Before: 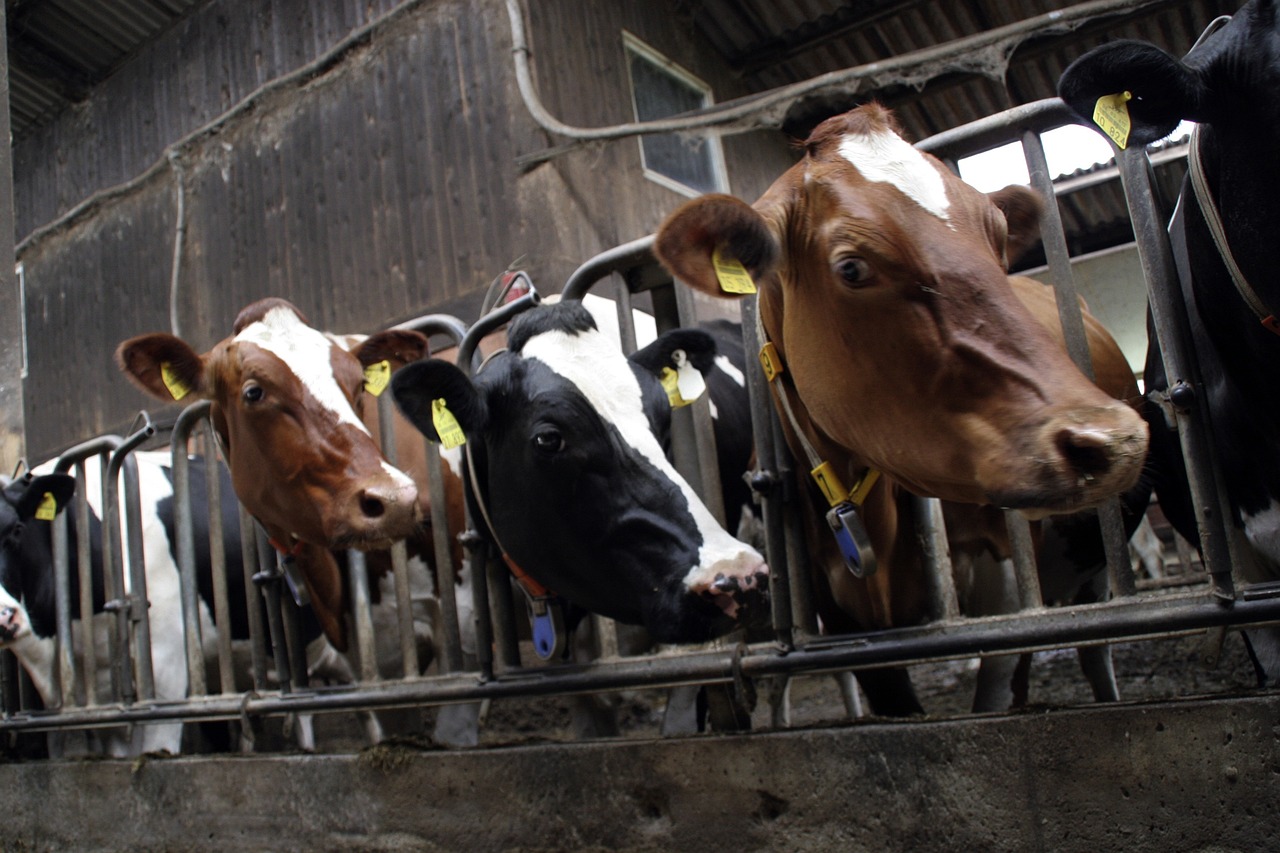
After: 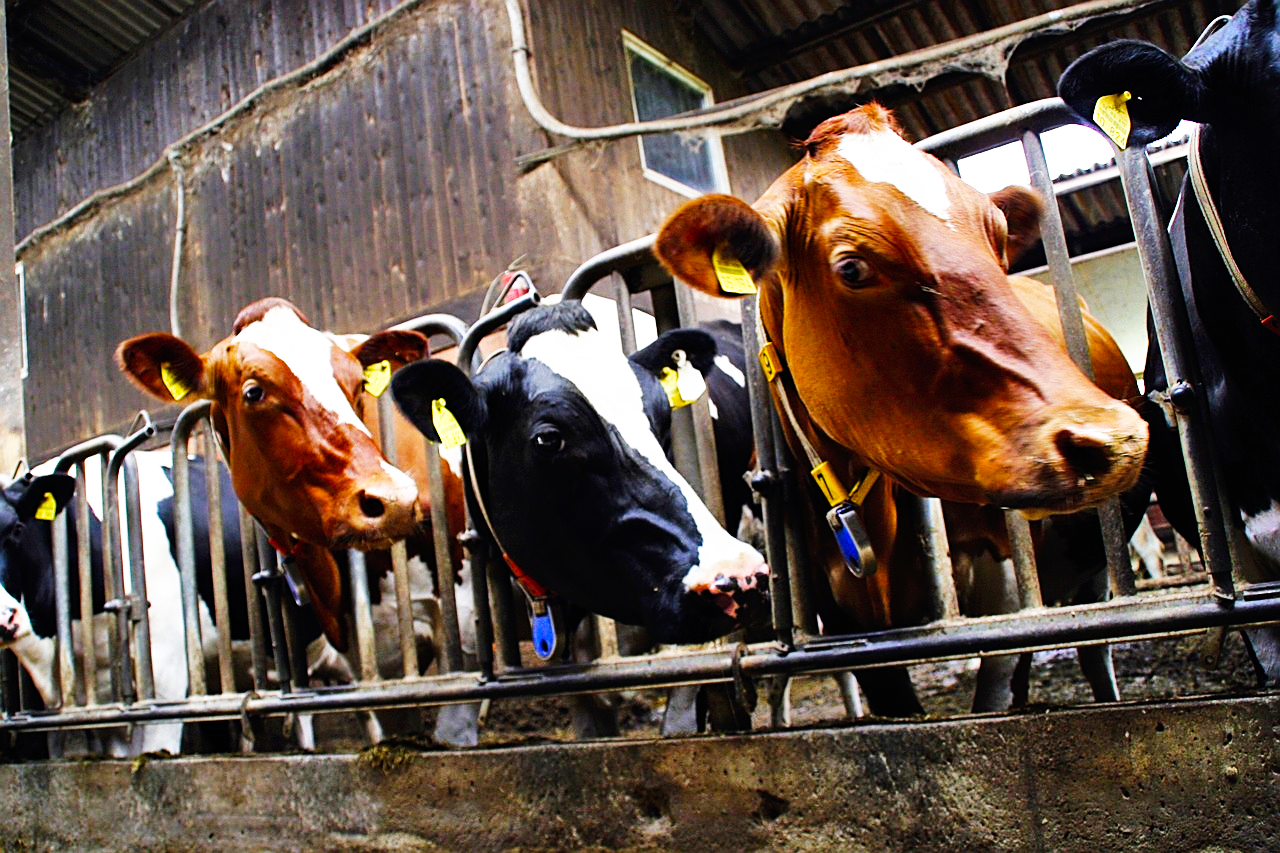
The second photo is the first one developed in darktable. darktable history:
base curve: curves: ch0 [(0, 0) (0.007, 0.004) (0.027, 0.03) (0.046, 0.07) (0.207, 0.54) (0.442, 0.872) (0.673, 0.972) (1, 1)], preserve colors none
shadows and highlights: highlights 71.83, soften with gaussian
sharpen: on, module defaults
color balance rgb: perceptual saturation grading › global saturation 34.906%, perceptual saturation grading › highlights -25.238%, perceptual saturation grading › shadows 50.177%, global vibrance 20.993%
